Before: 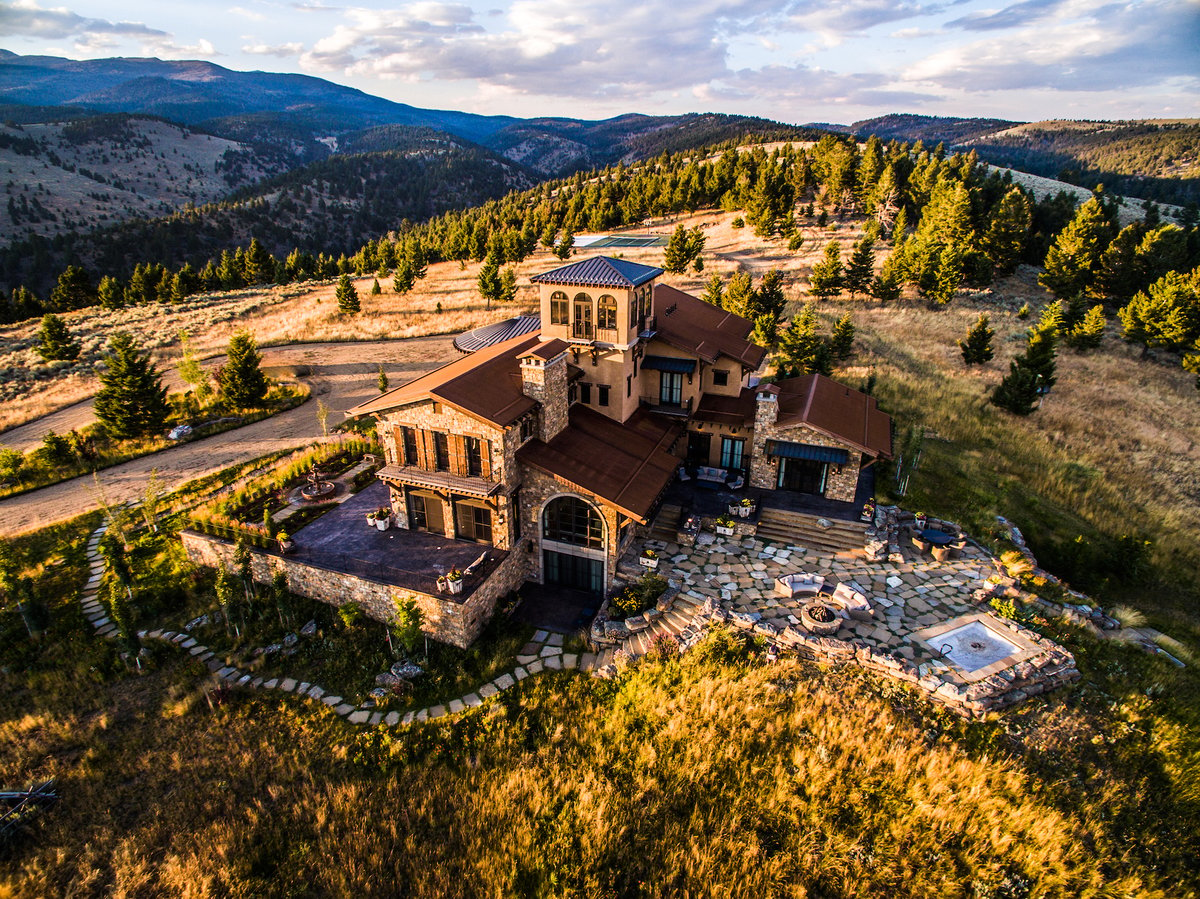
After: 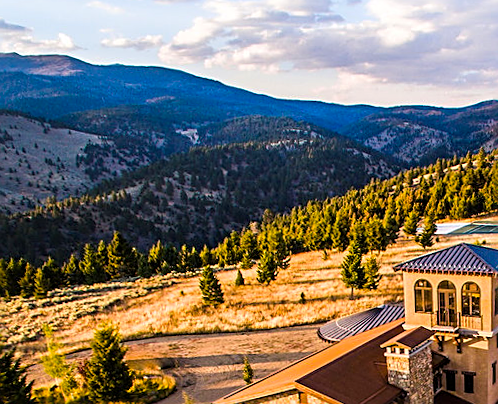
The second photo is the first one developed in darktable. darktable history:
color balance rgb: perceptual saturation grading › global saturation 20%, global vibrance 10%
crop and rotate: left 10.817%, top 0.062%, right 47.194%, bottom 53.626%
sharpen: on, module defaults
rotate and perspective: rotation -1°, crop left 0.011, crop right 0.989, crop top 0.025, crop bottom 0.975
